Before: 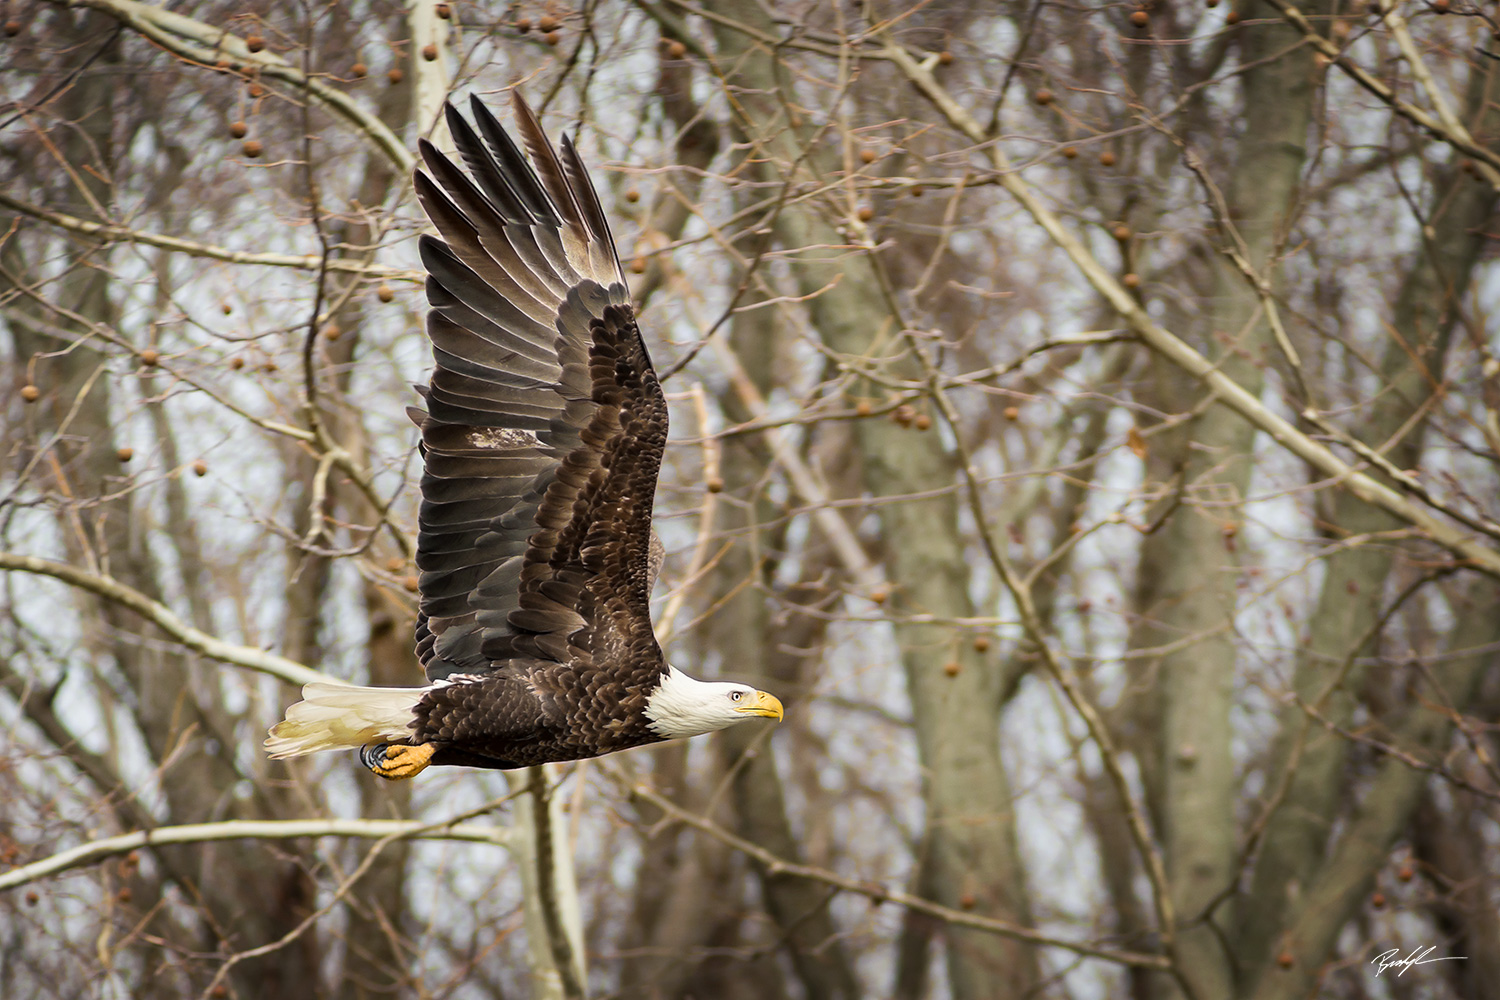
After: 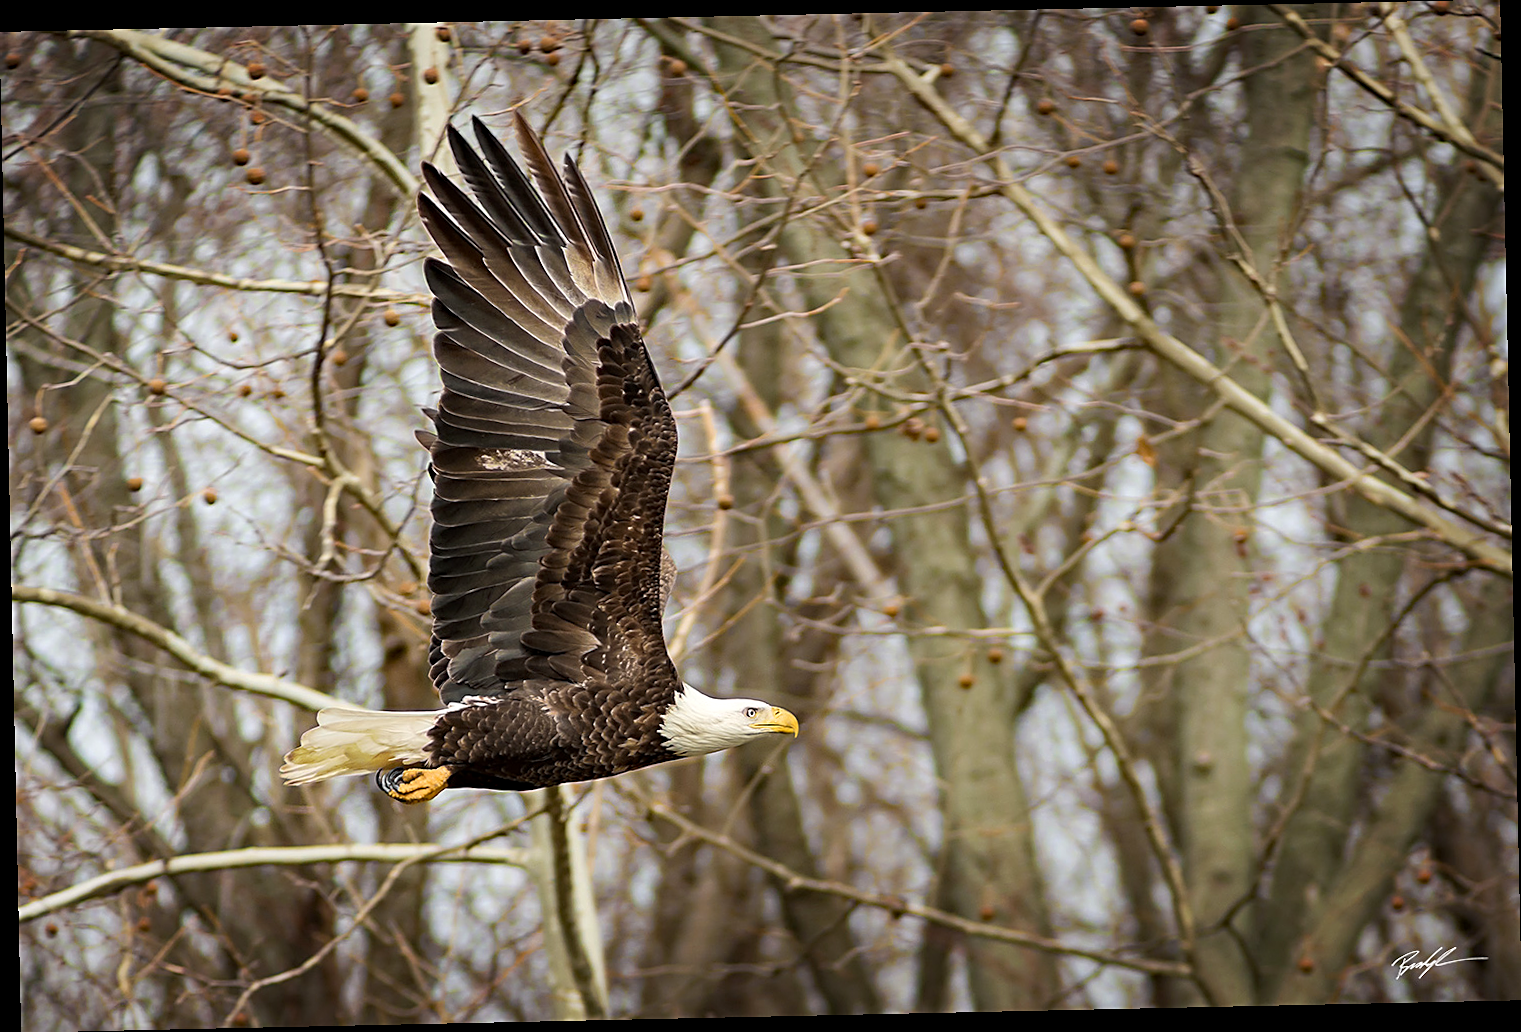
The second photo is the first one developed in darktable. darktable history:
haze removal: compatibility mode true, adaptive false
exposure: compensate highlight preservation false
rotate and perspective: rotation -1.24°, automatic cropping off
sharpen: on, module defaults
